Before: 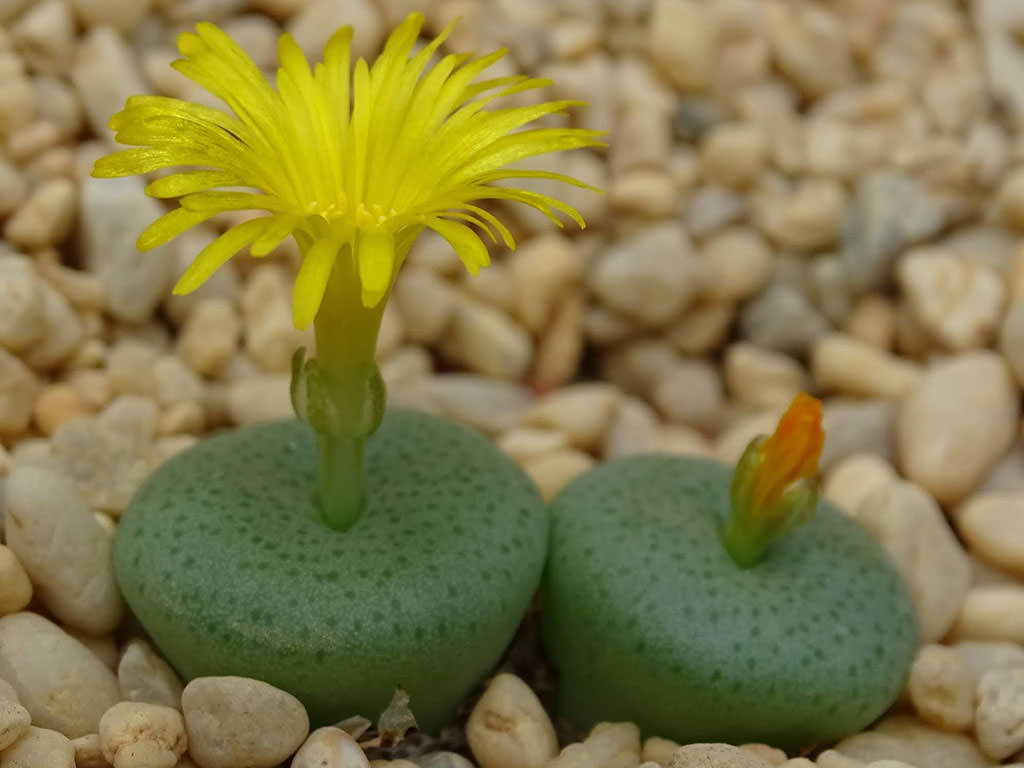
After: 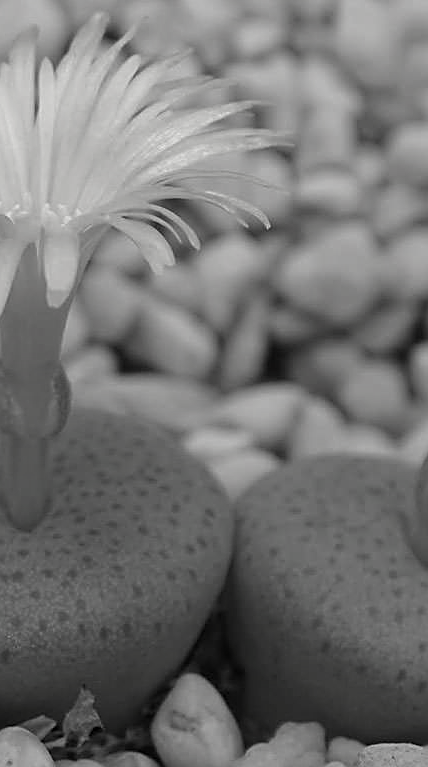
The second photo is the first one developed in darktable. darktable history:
sharpen: on, module defaults
crop: left 30.773%, right 27.406%
contrast brightness saturation: saturation -0.992
velvia: strength 15.34%
